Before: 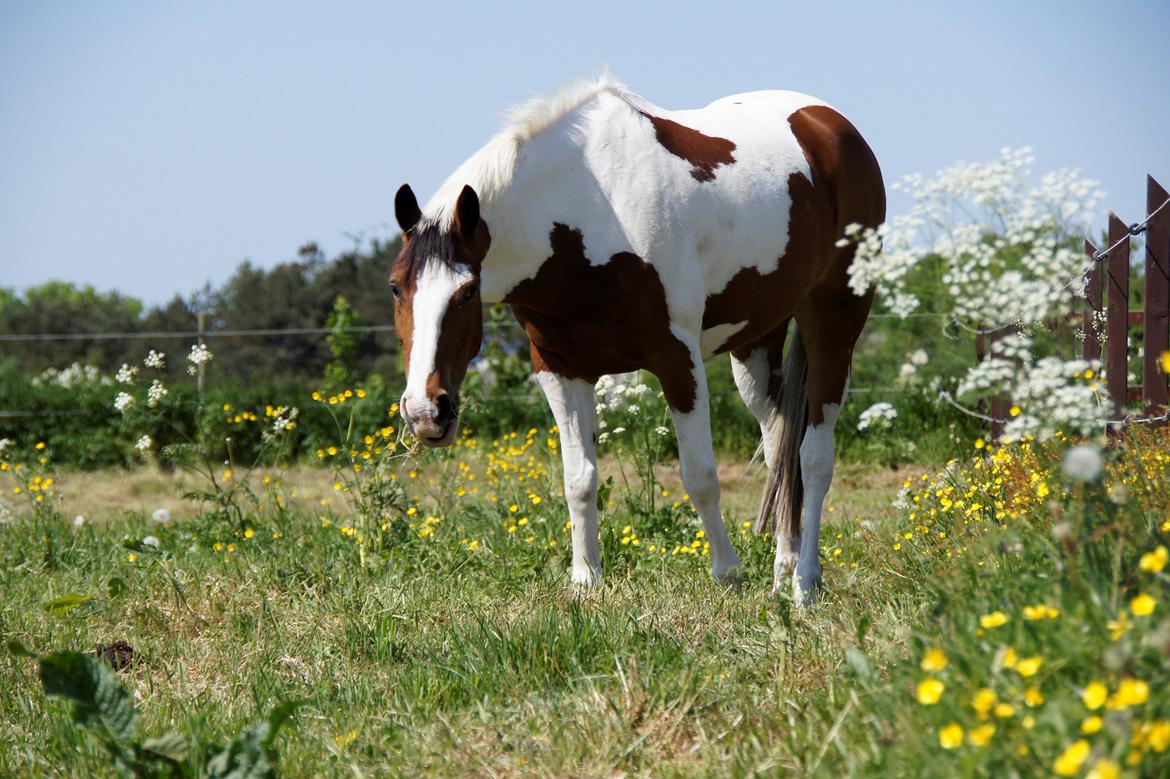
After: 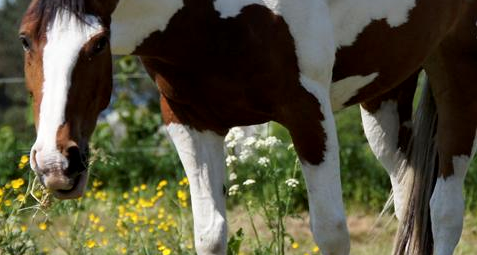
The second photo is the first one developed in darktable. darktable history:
crop: left 31.699%, top 31.89%, right 27.496%, bottom 35.366%
local contrast: mode bilateral grid, contrast 19, coarseness 50, detail 141%, midtone range 0.2
